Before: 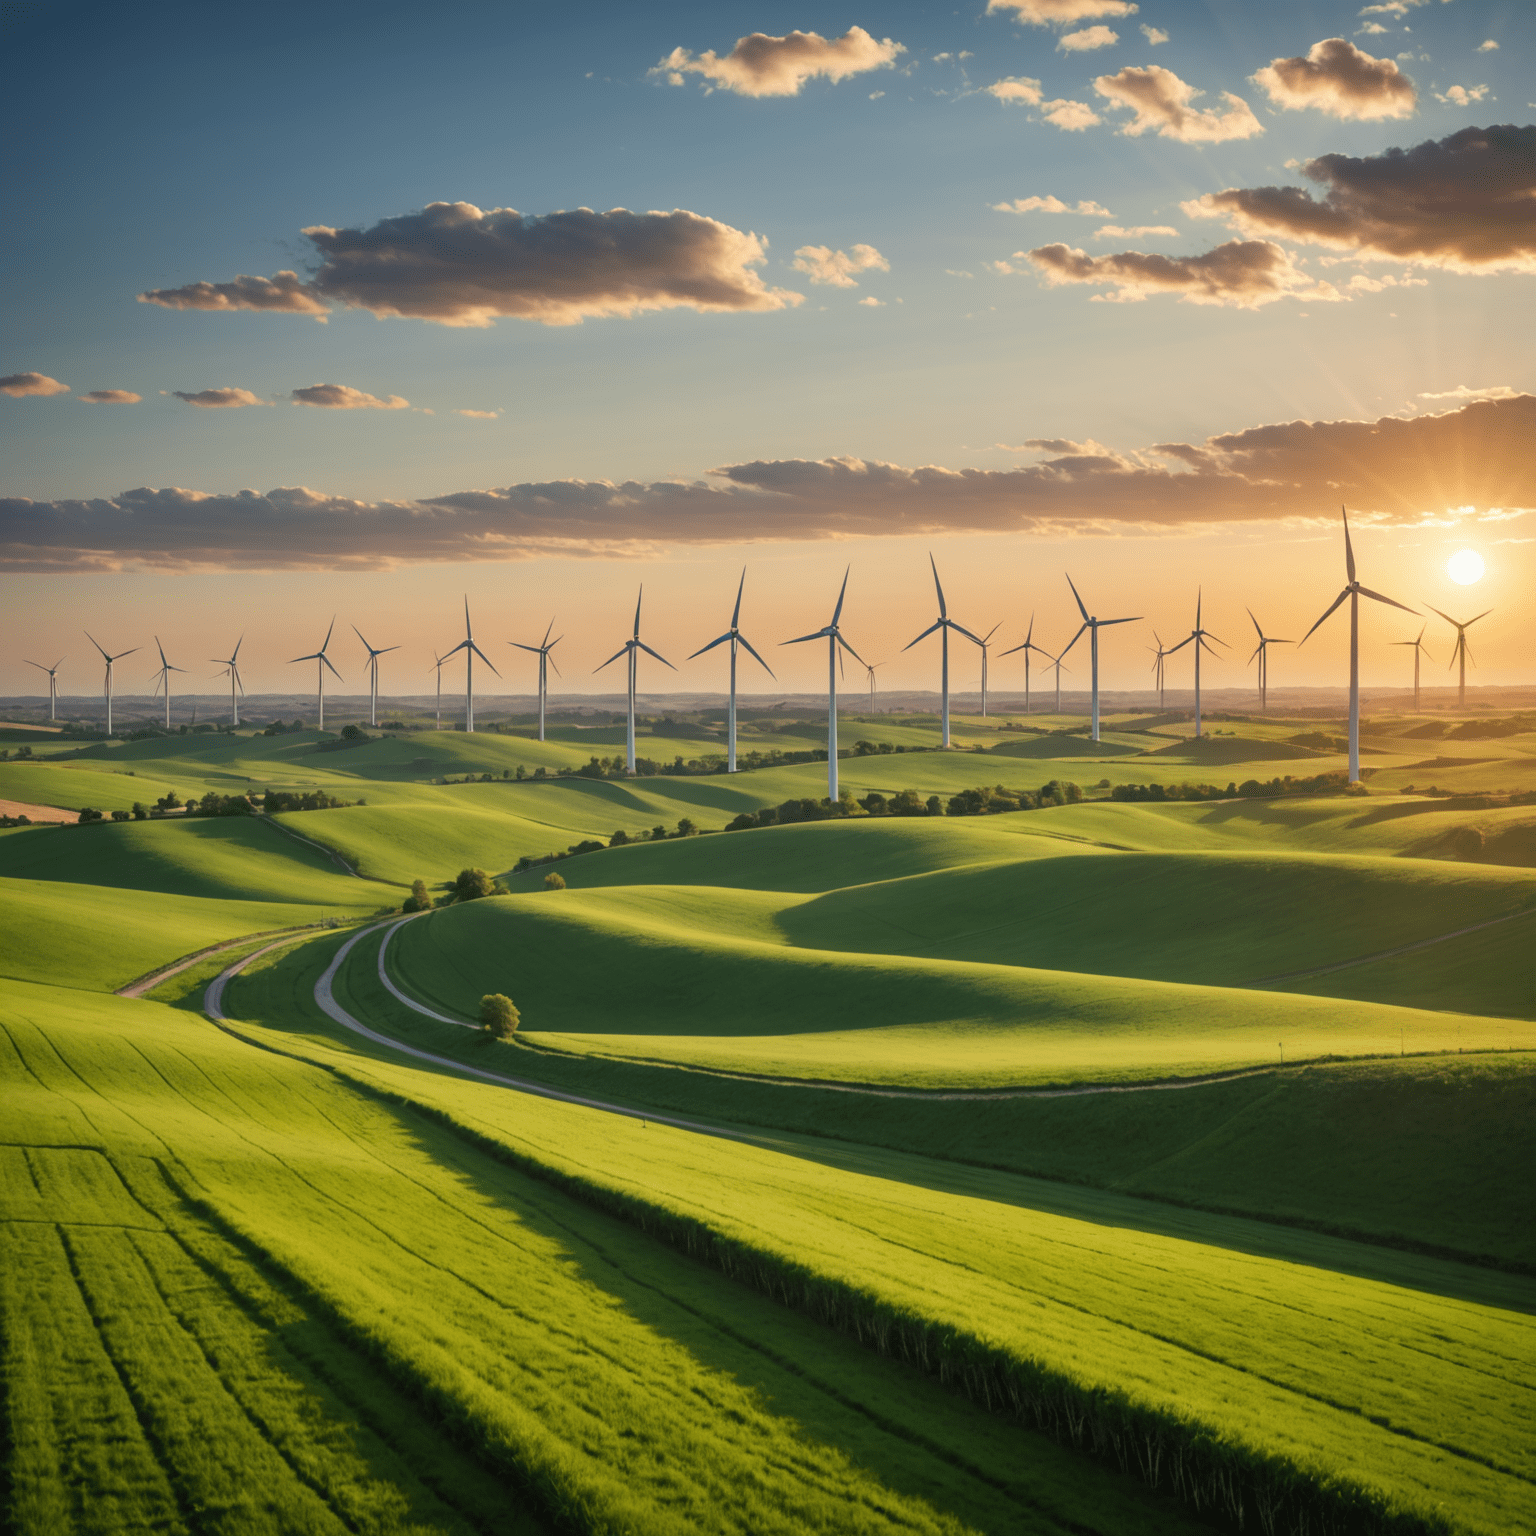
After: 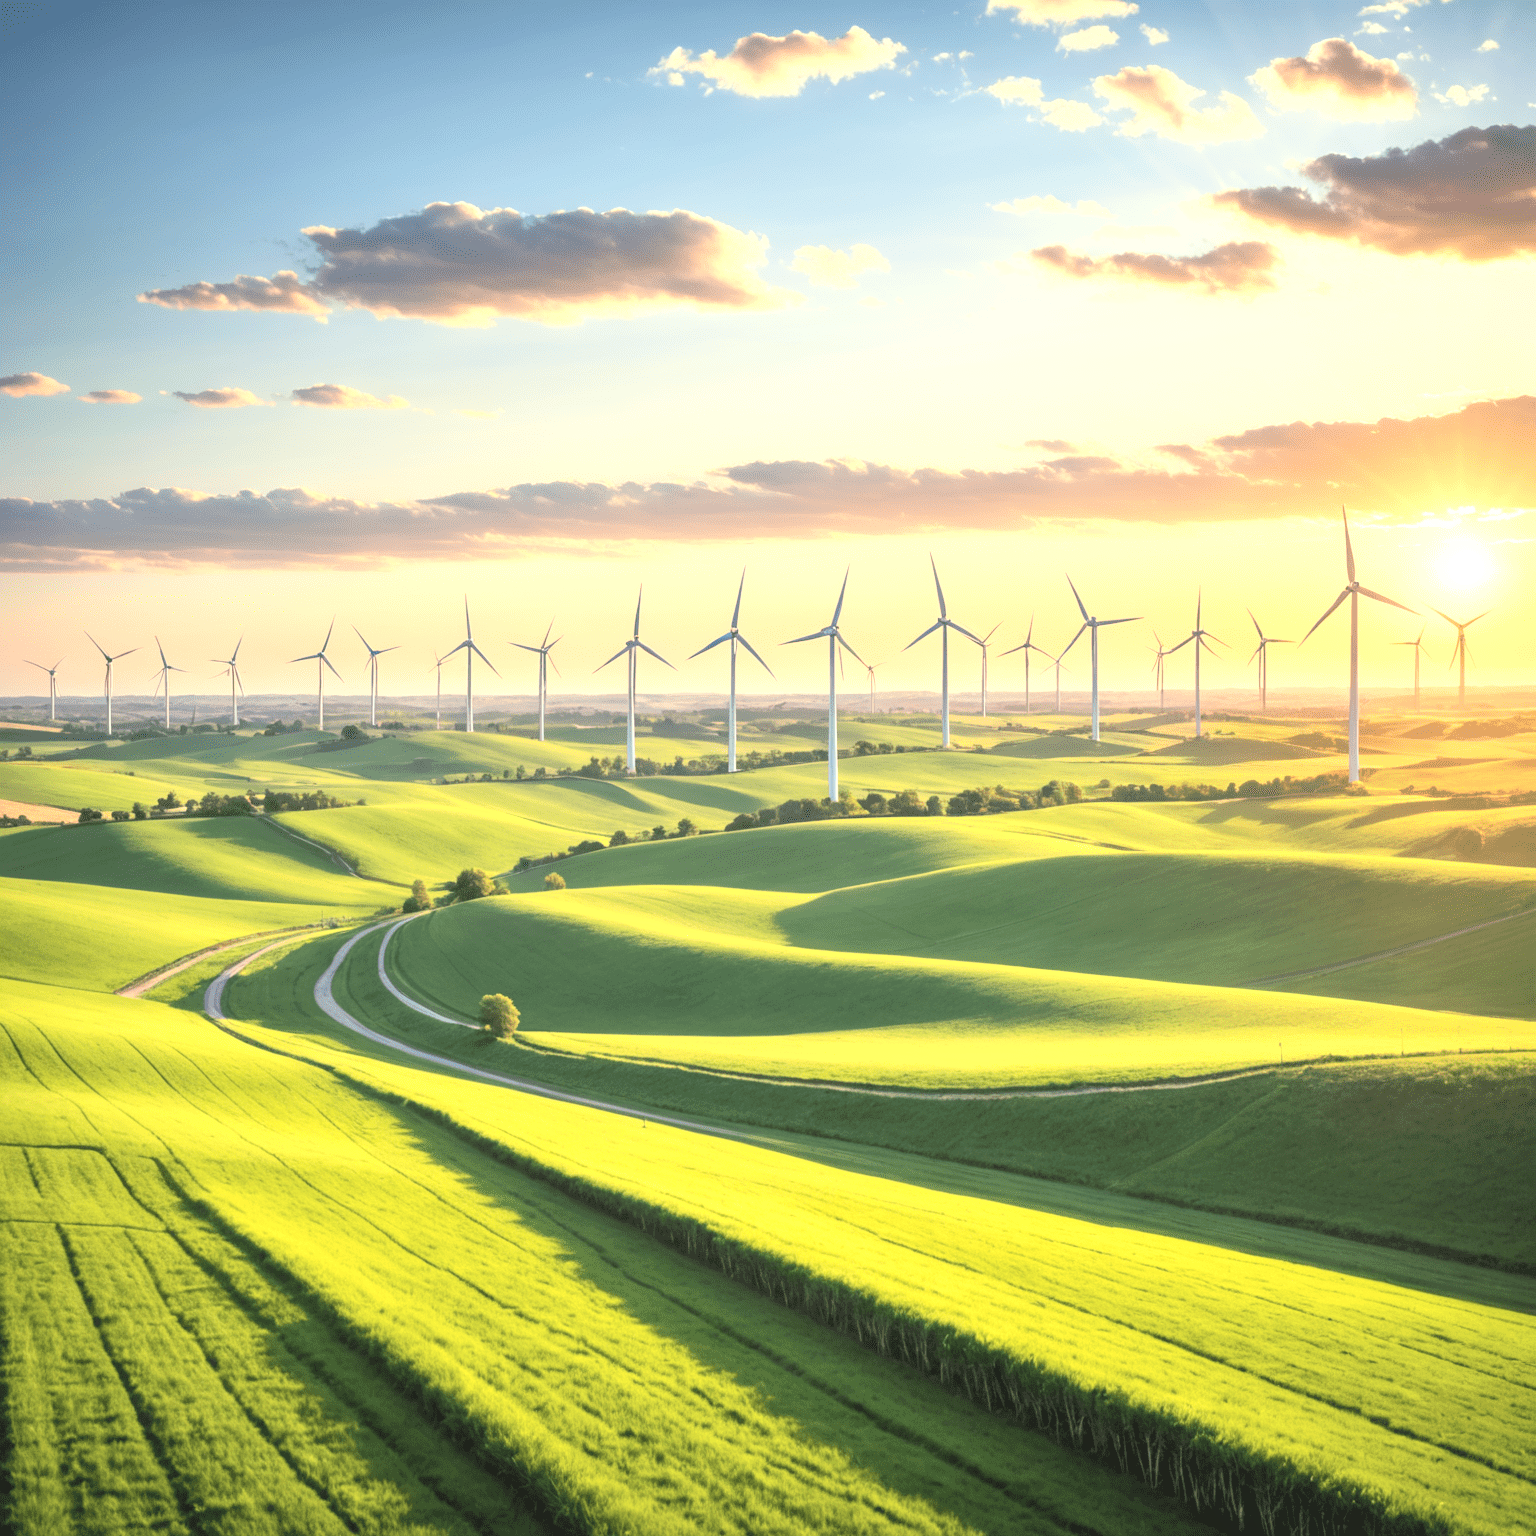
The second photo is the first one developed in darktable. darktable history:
contrast brightness saturation: contrast 0.14, brightness 0.21
exposure: black level correction 0, exposure 1.1 EV, compensate highlight preservation false
local contrast: highlights 100%, shadows 100%, detail 120%, midtone range 0.2
